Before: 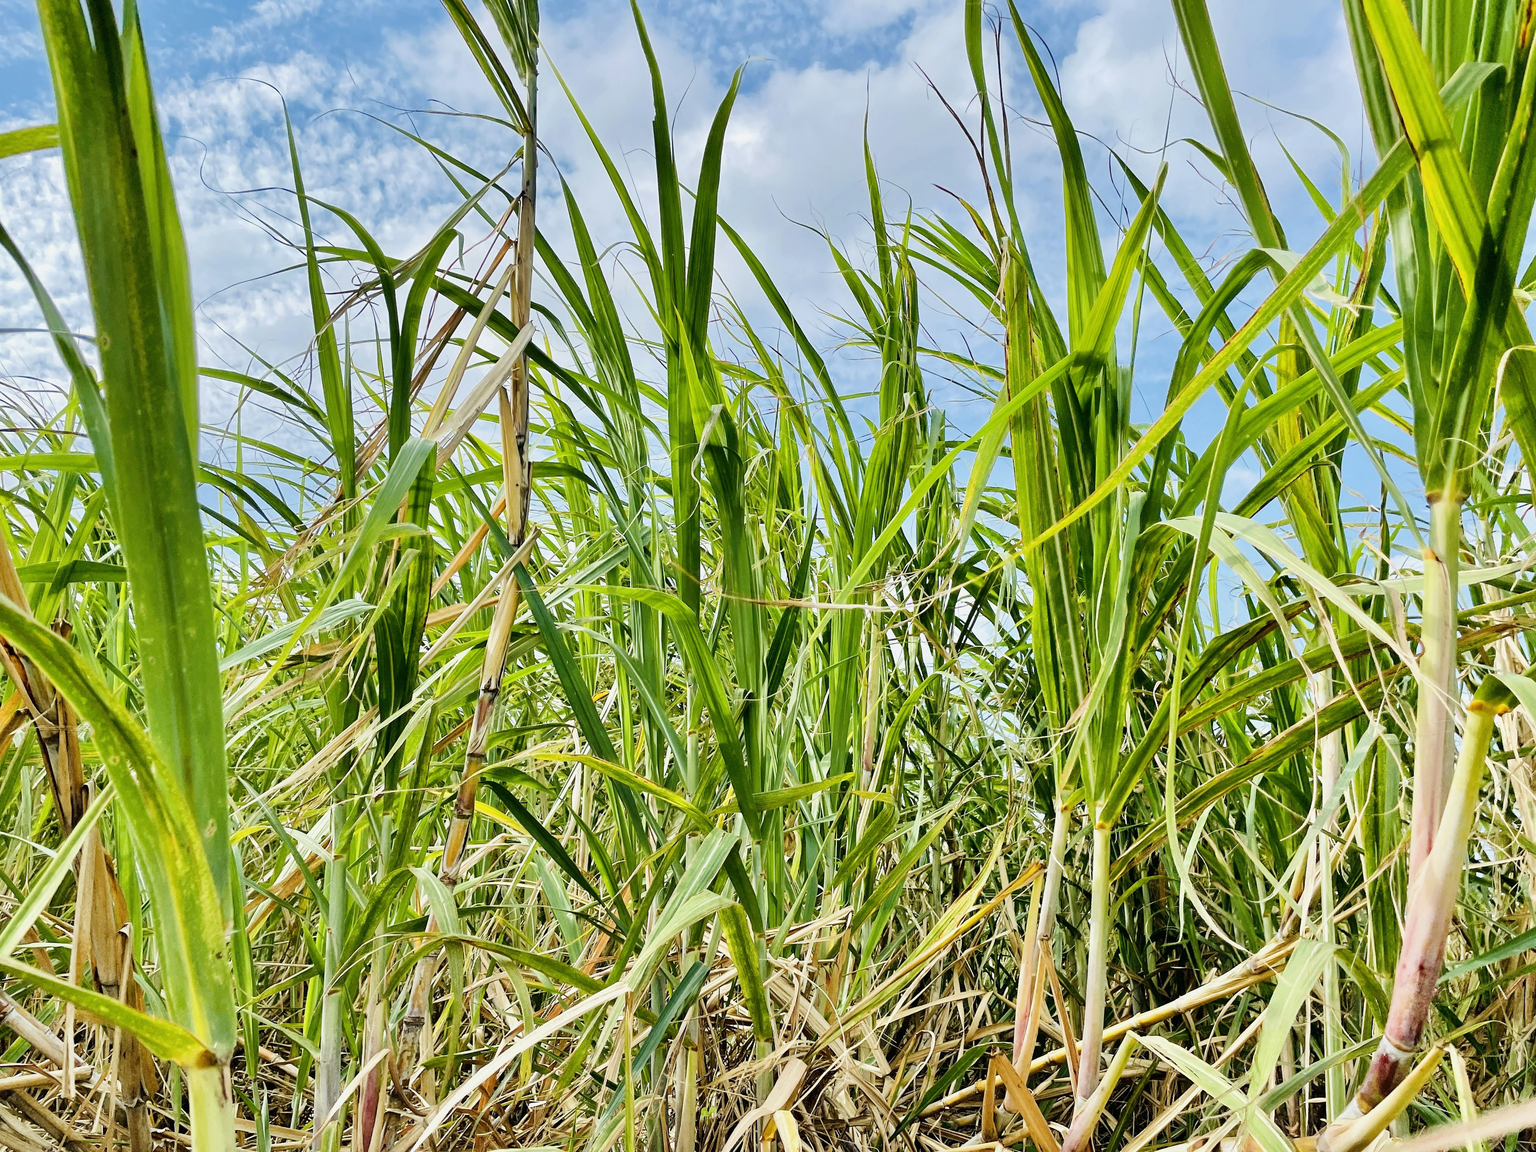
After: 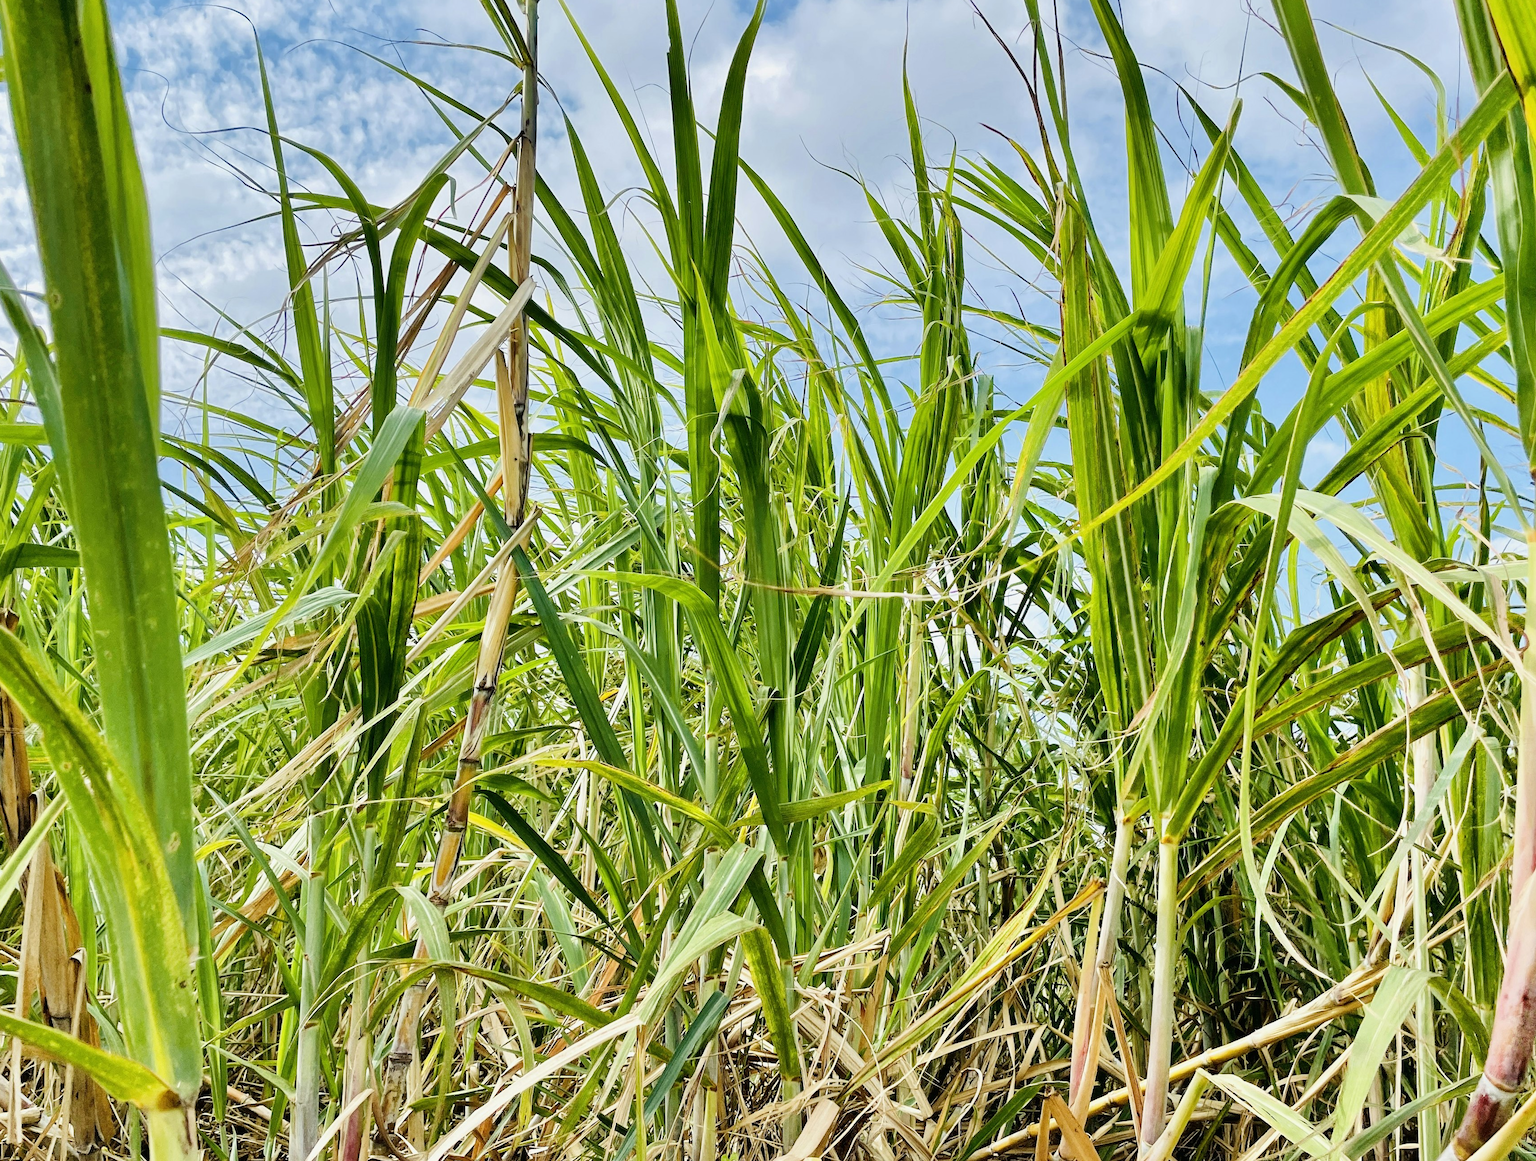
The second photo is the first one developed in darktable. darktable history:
tone equalizer: on, module defaults
crop: left 3.641%, top 6.432%, right 6.791%, bottom 3.241%
